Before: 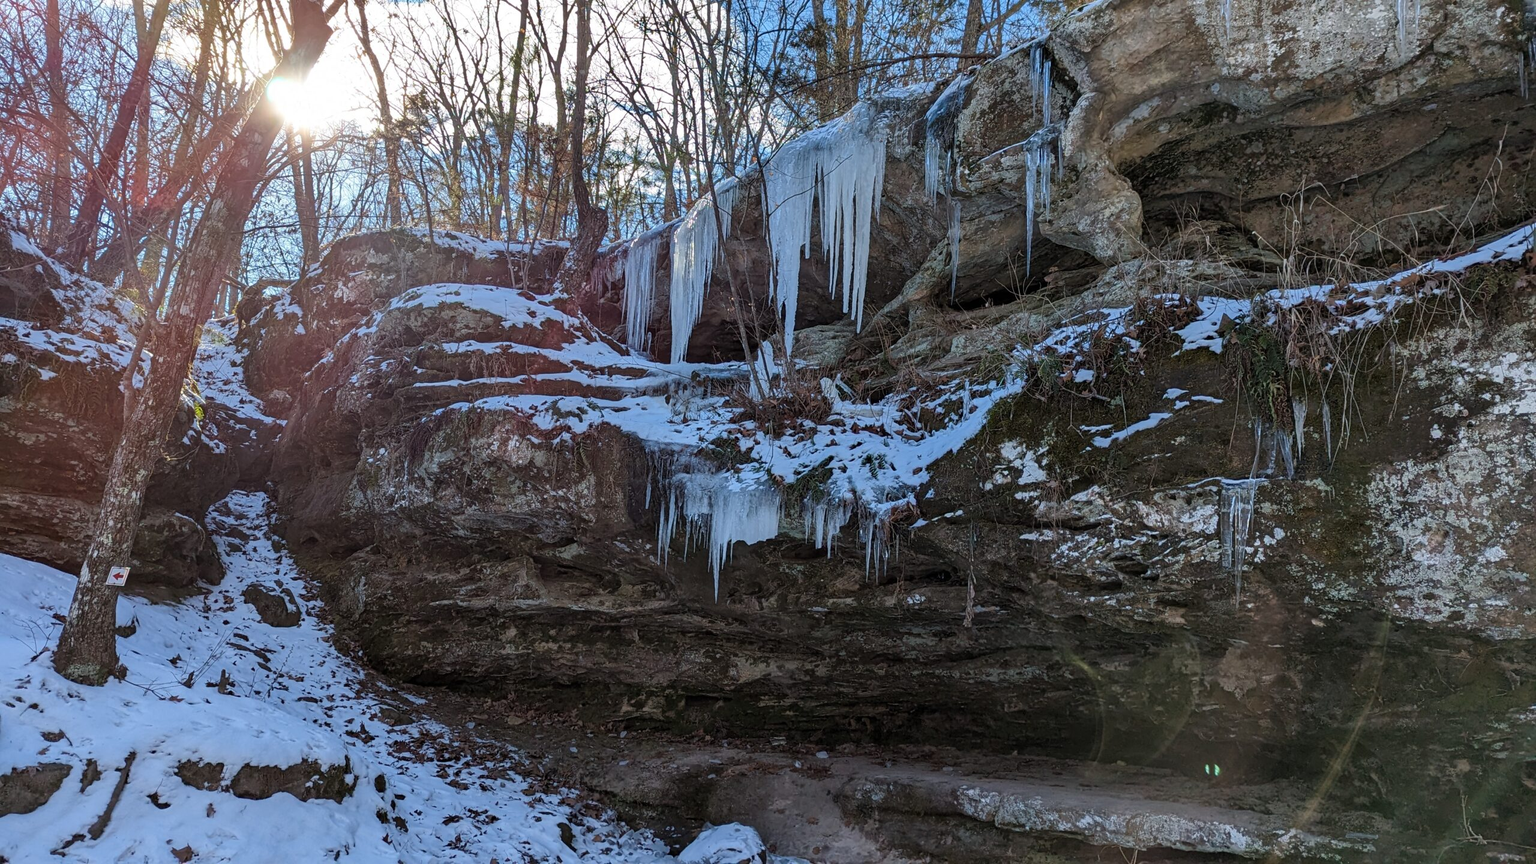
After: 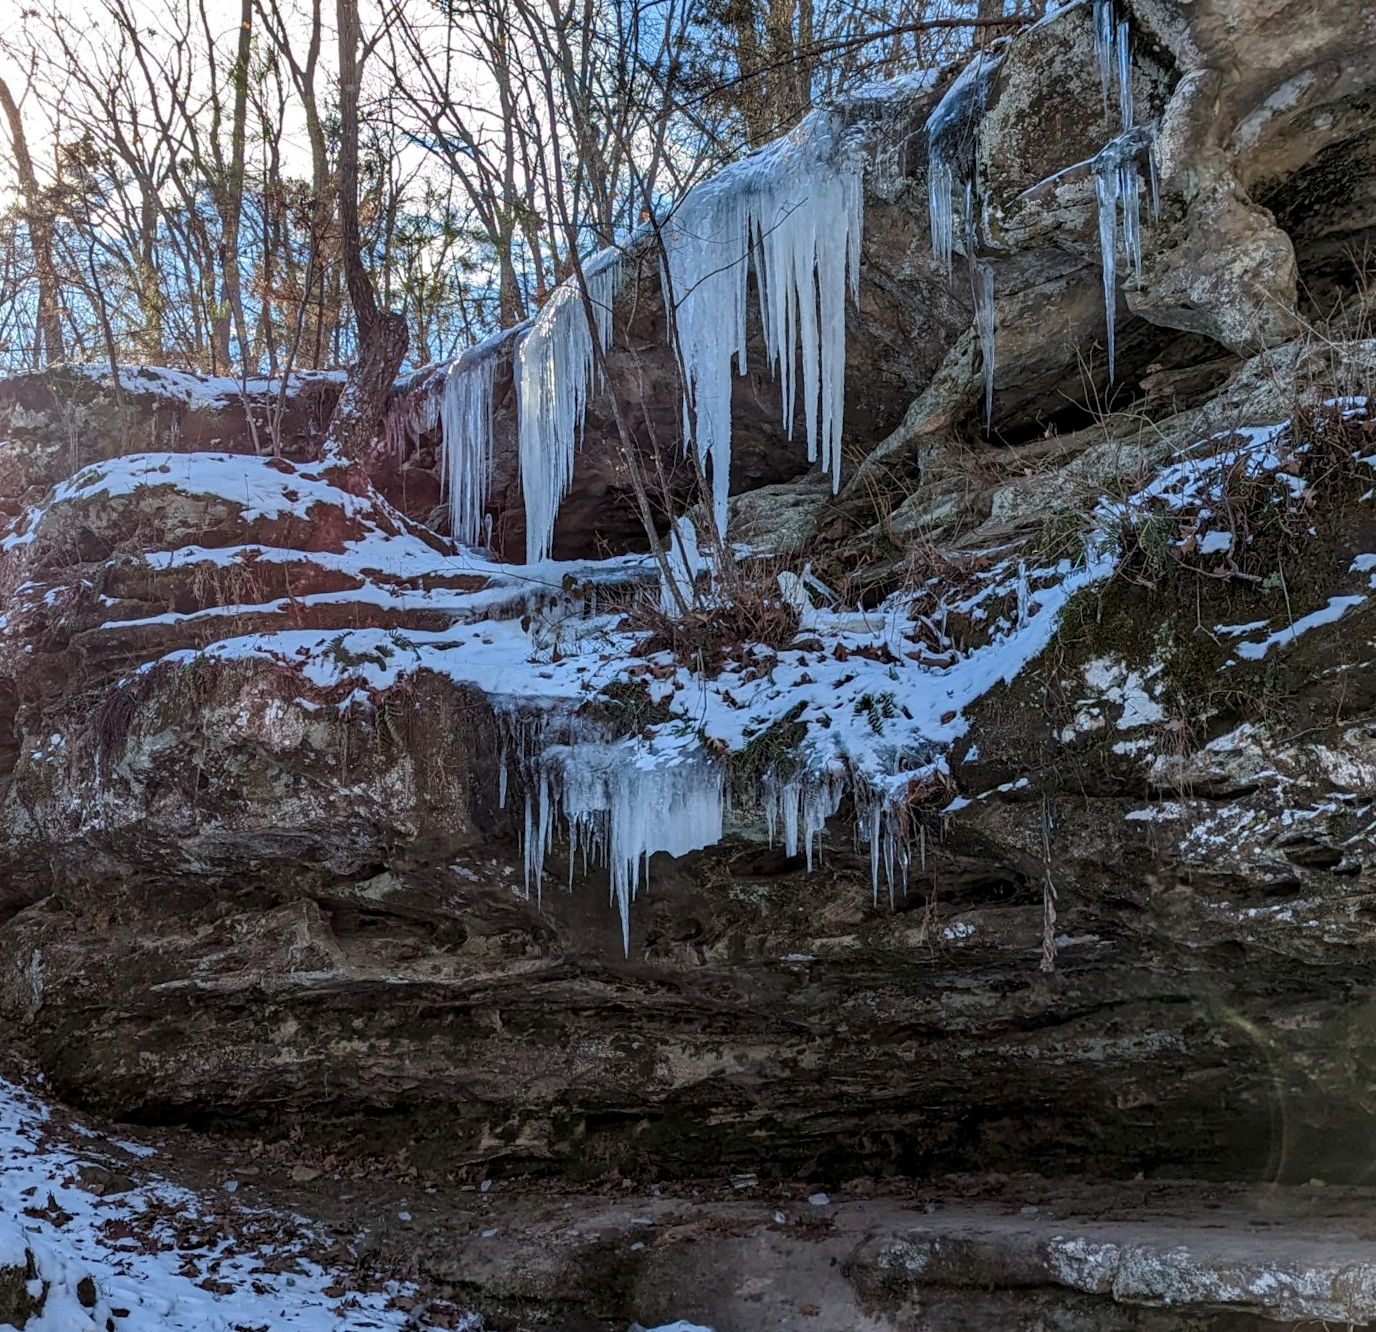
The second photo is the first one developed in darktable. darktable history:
rotate and perspective: rotation -3.52°, crop left 0.036, crop right 0.964, crop top 0.081, crop bottom 0.919
crop: left 21.674%, right 22.086%
local contrast: on, module defaults
